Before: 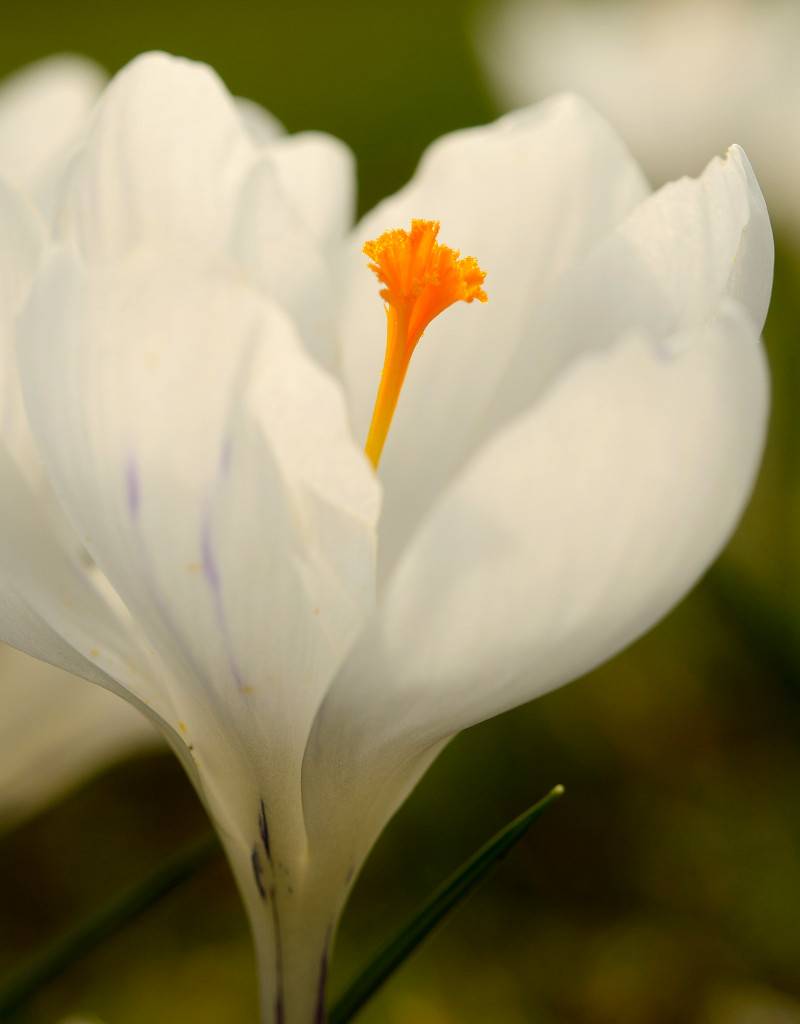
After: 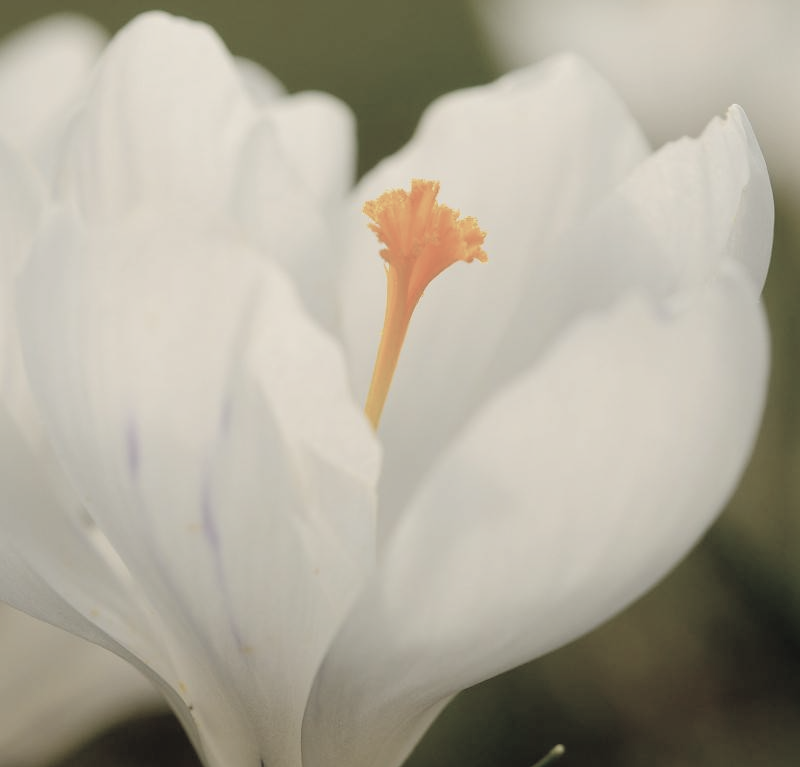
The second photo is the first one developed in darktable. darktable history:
exposure: exposure -0.369 EV, compensate highlight preservation false
crop: top 3.959%, bottom 21.074%
contrast brightness saturation: brightness 0.181, saturation -0.503
